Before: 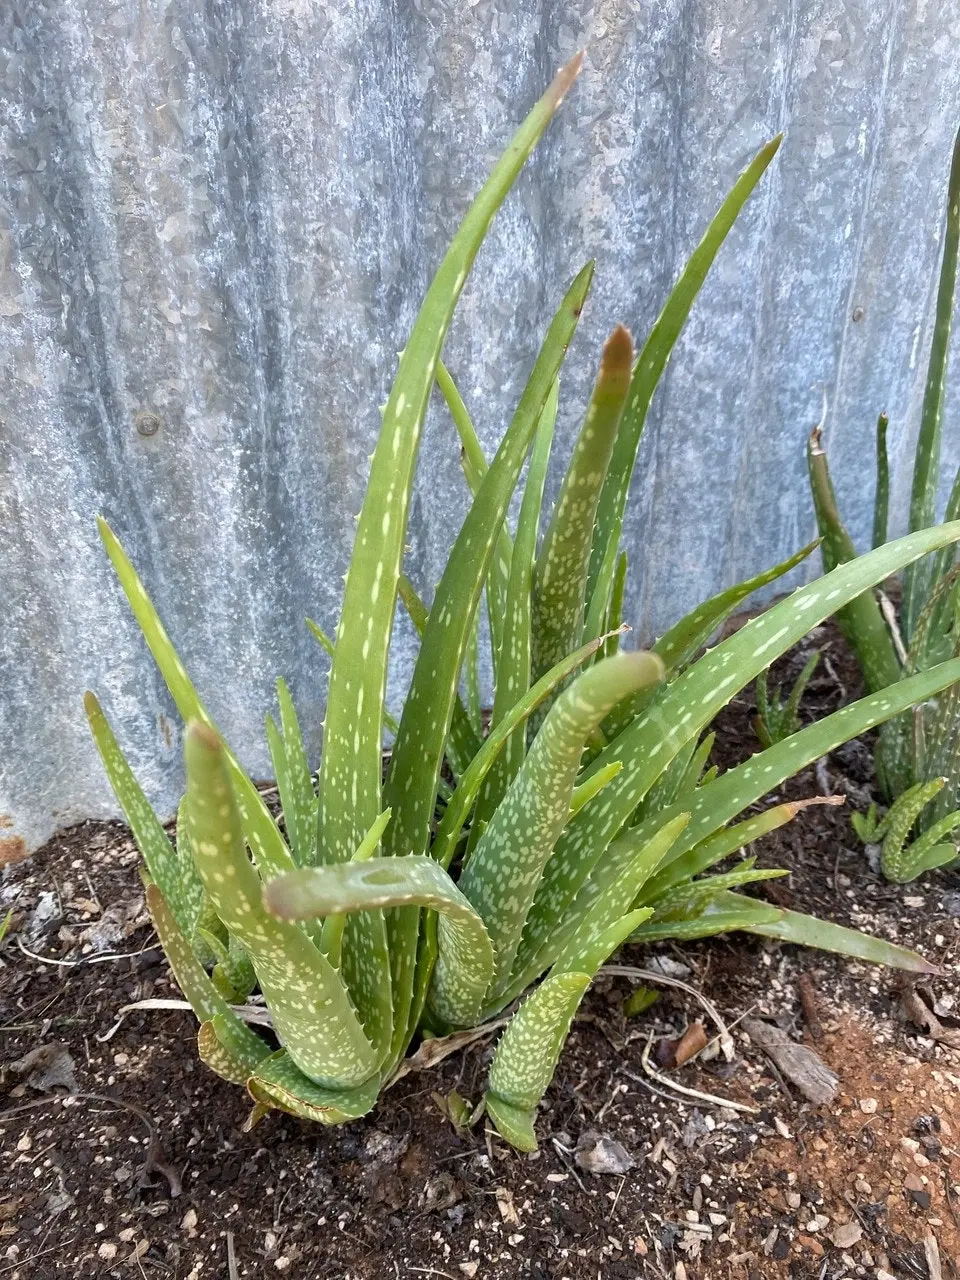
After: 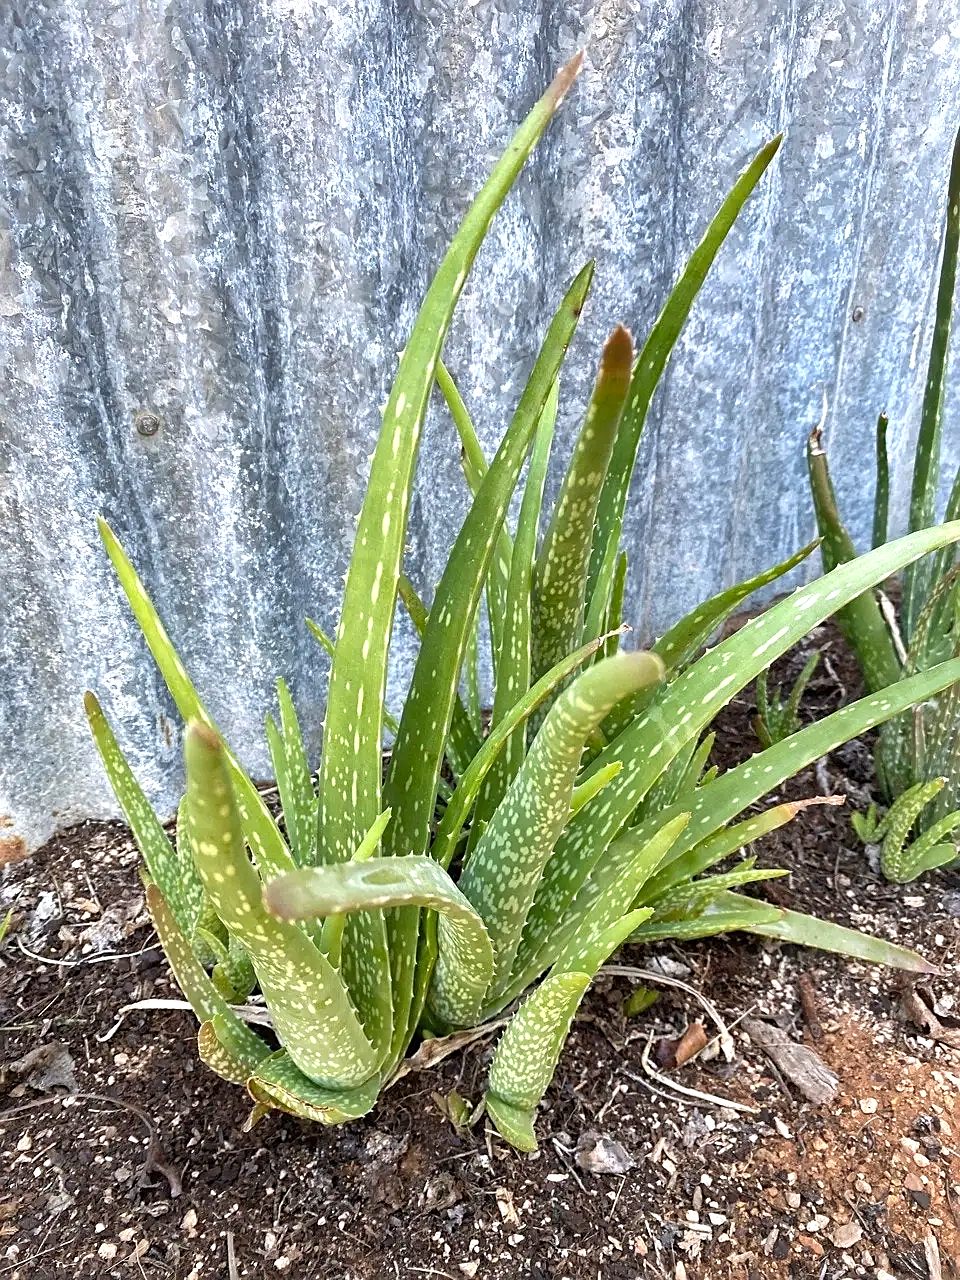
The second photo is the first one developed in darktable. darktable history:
sharpen: on, module defaults
shadows and highlights: soften with gaussian
exposure: black level correction 0, exposure 0.499 EV, compensate highlight preservation false
